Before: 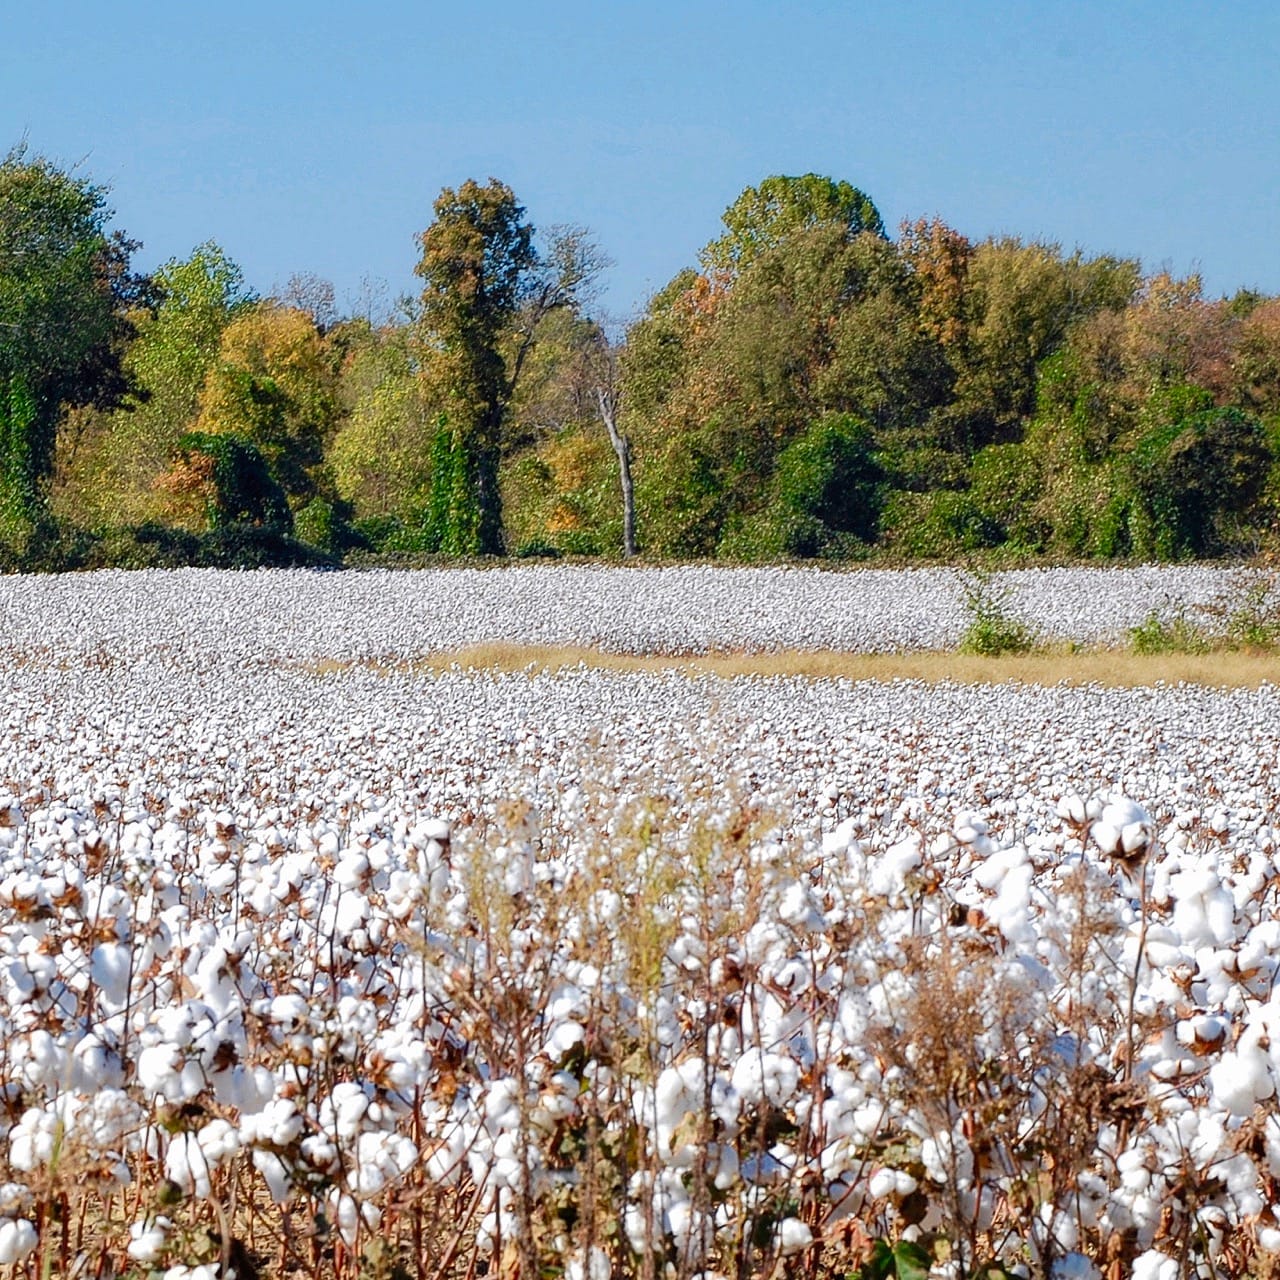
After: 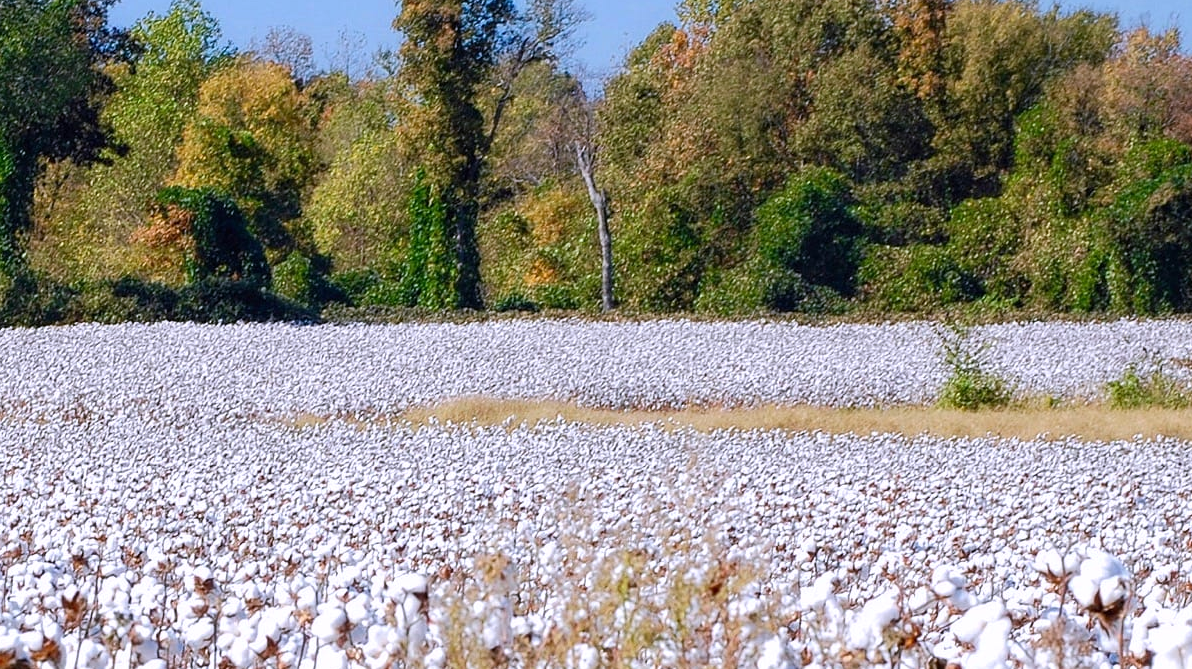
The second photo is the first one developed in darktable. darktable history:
crop: left 1.744%, top 19.225%, right 5.069%, bottom 28.357%
white balance: red 1.004, blue 1.096
